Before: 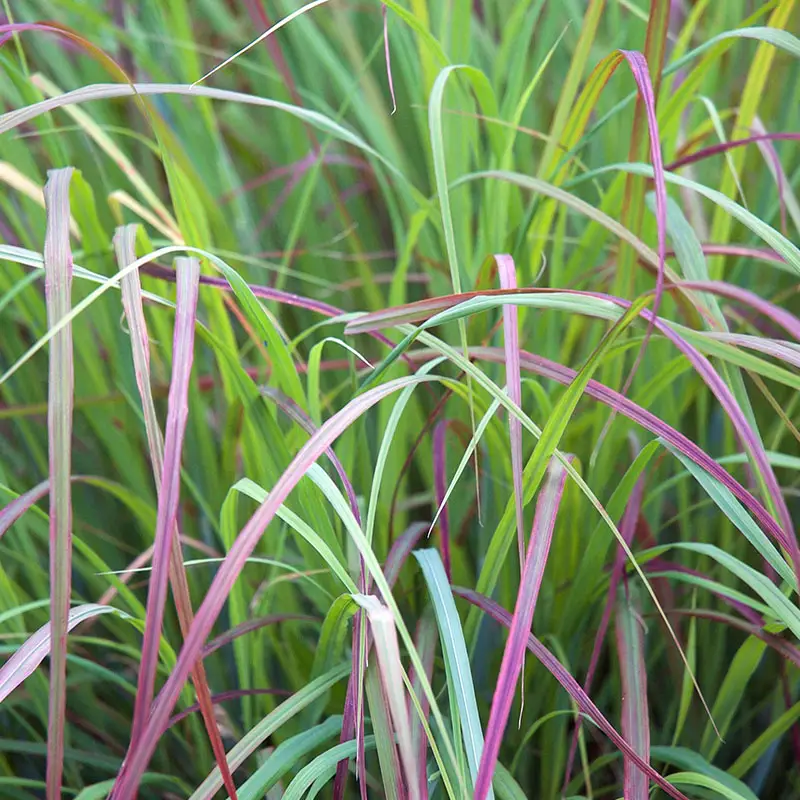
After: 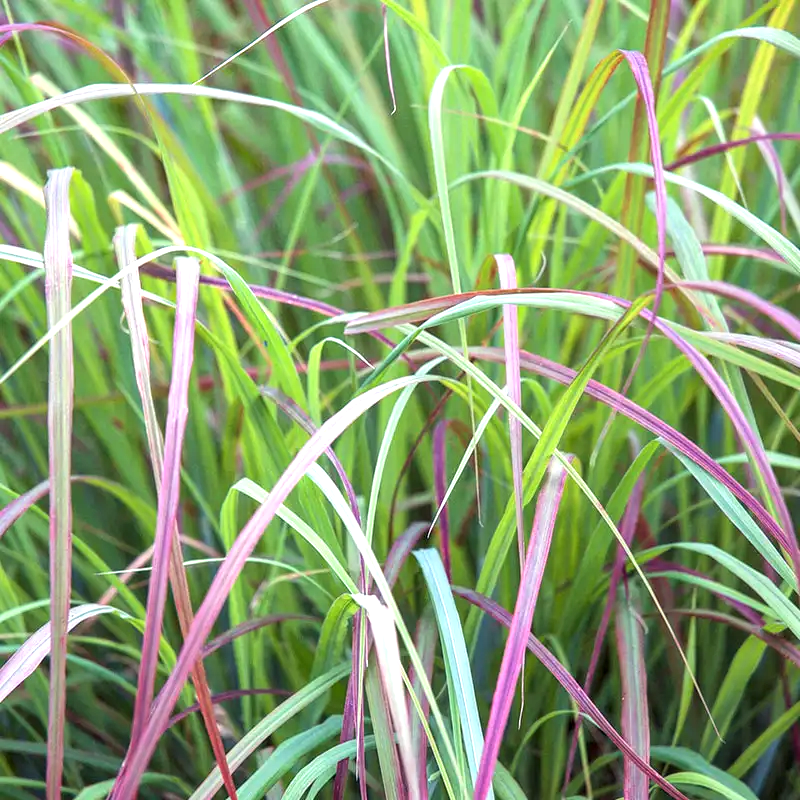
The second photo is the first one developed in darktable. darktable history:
exposure: black level correction 0, exposure 0.499 EV, compensate exposure bias true, compensate highlight preservation false
local contrast: on, module defaults
